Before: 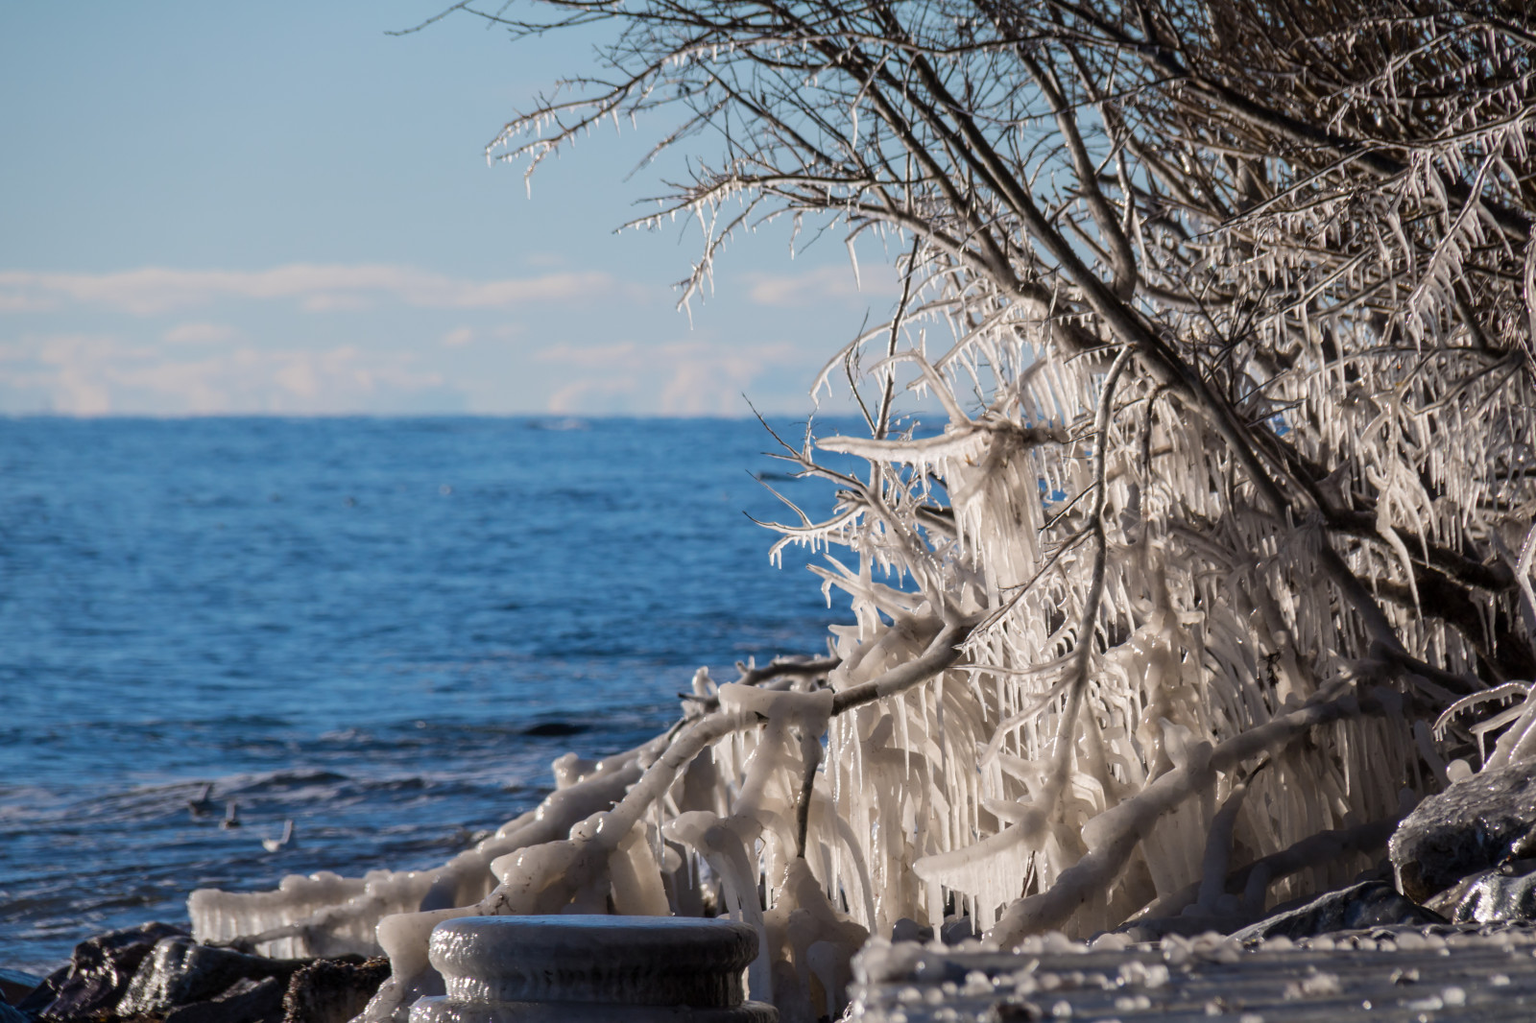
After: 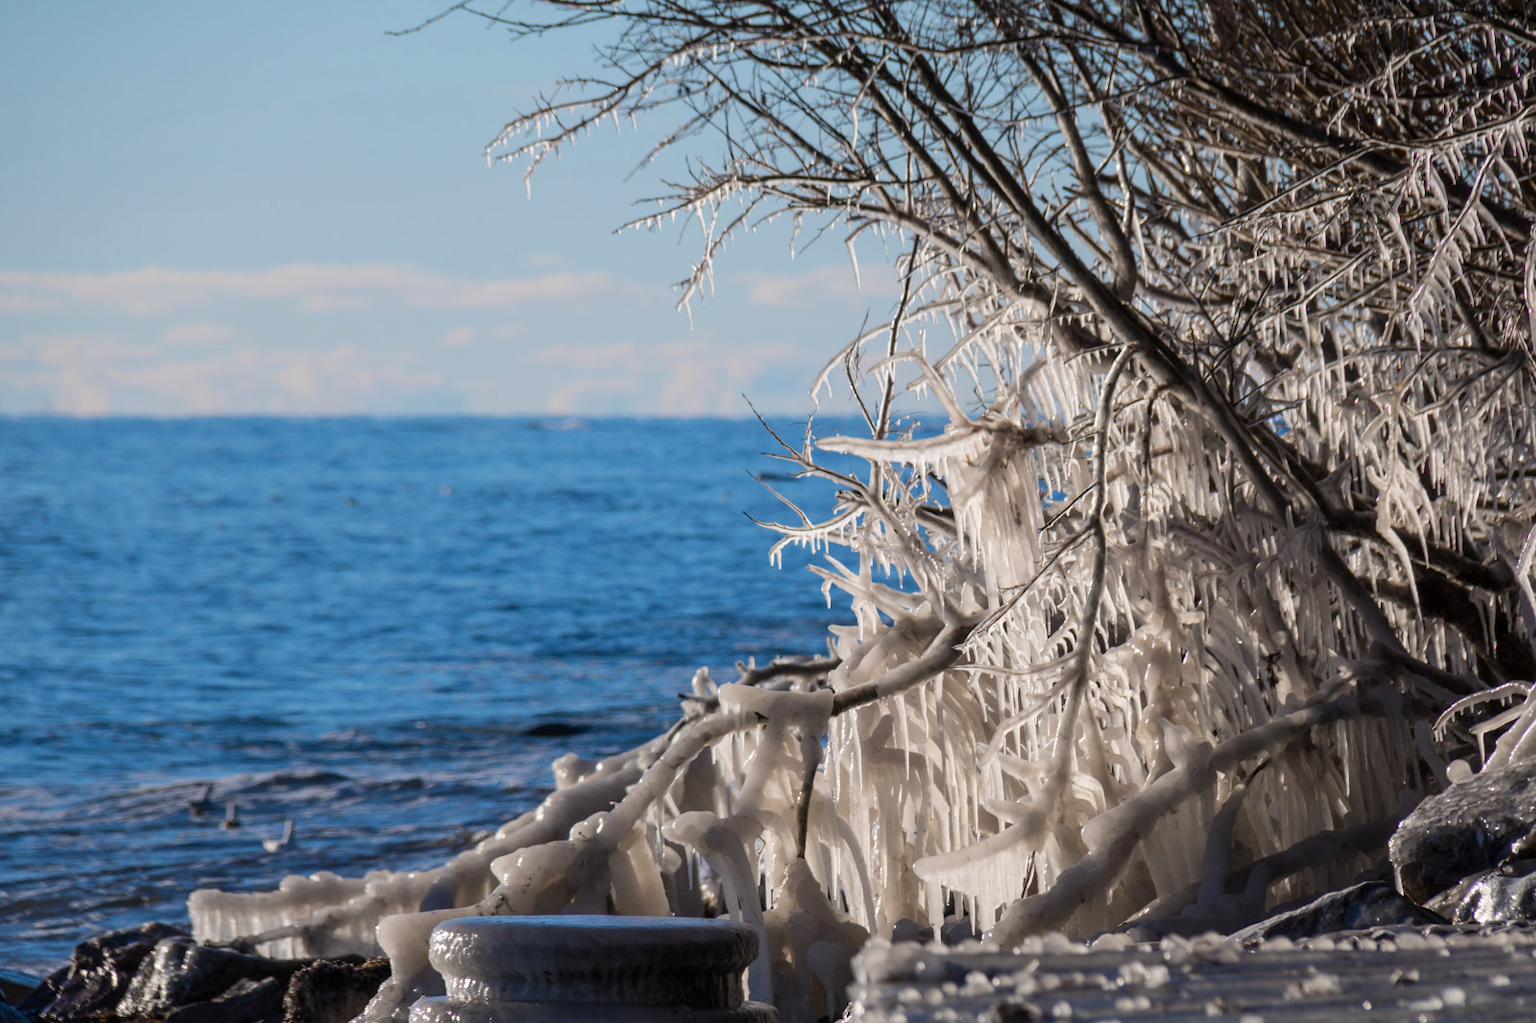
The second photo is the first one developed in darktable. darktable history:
base curve: curves: ch0 [(0, 0) (0.989, 0.992)], preserve colors none
color zones: curves: ch0 [(0.068, 0.464) (0.25, 0.5) (0.48, 0.508) (0.75, 0.536) (0.886, 0.476) (0.967, 0.456)]; ch1 [(0.066, 0.456) (0.25, 0.5) (0.616, 0.508) (0.746, 0.56) (0.934, 0.444)]
